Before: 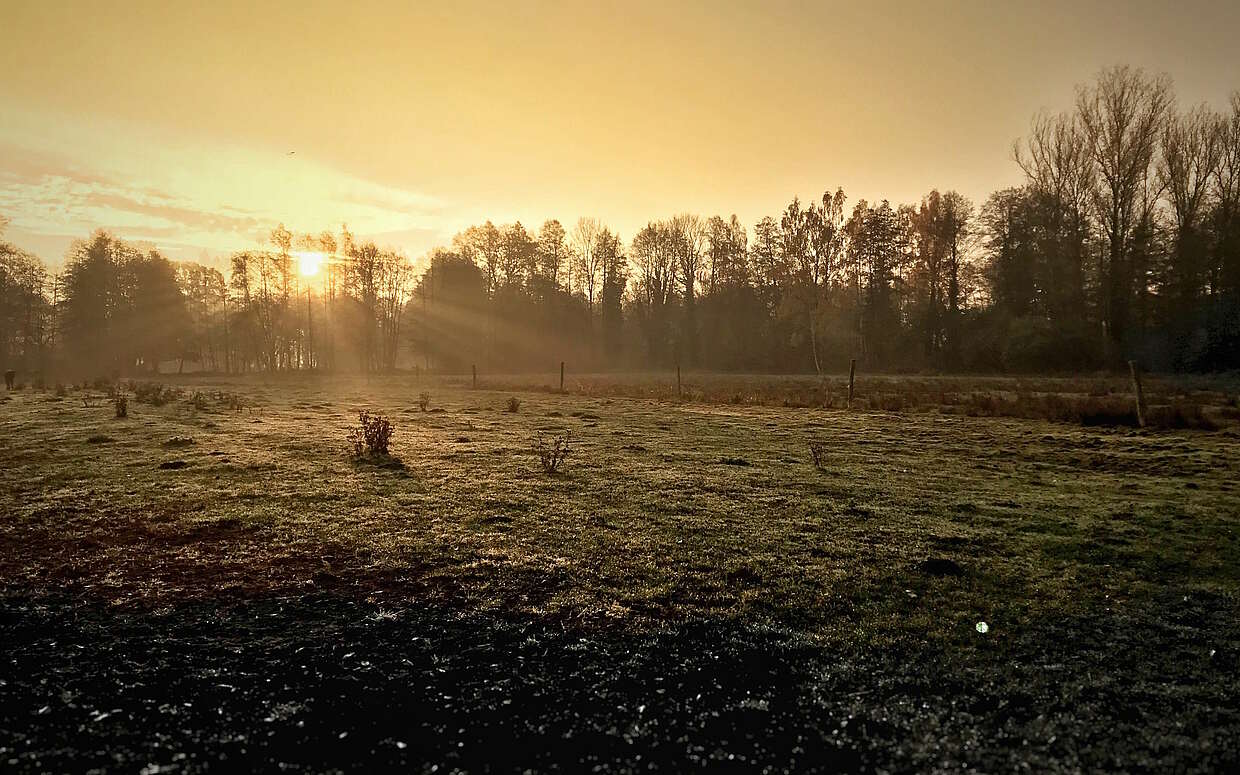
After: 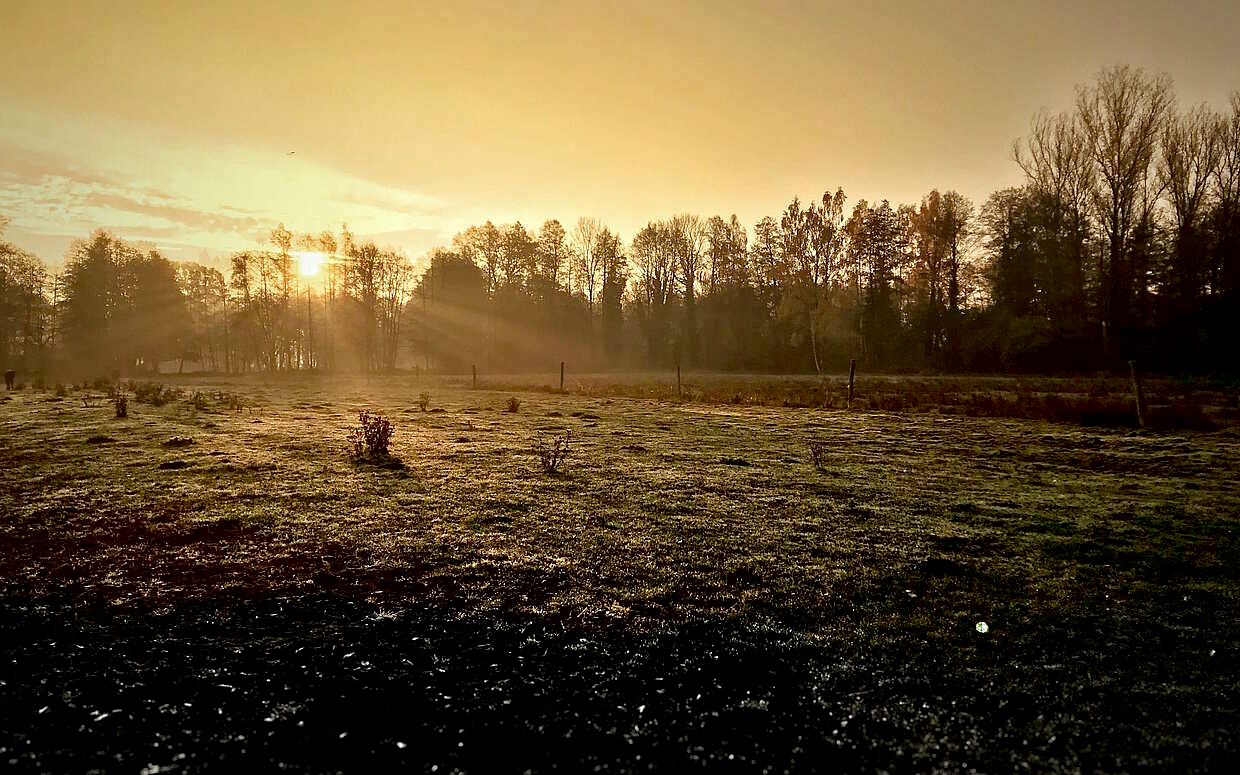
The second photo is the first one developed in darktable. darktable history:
exposure: black level correction 0.01, exposure 0.011 EV, compensate highlight preservation false
tone equalizer: -8 EV 0.001 EV, -7 EV -0.004 EV, -6 EV 0.009 EV, -5 EV 0.032 EV, -4 EV 0.276 EV, -3 EV 0.644 EV, -2 EV 0.584 EV, -1 EV 0.187 EV, +0 EV 0.024 EV
contrast brightness saturation: brightness -0.09
